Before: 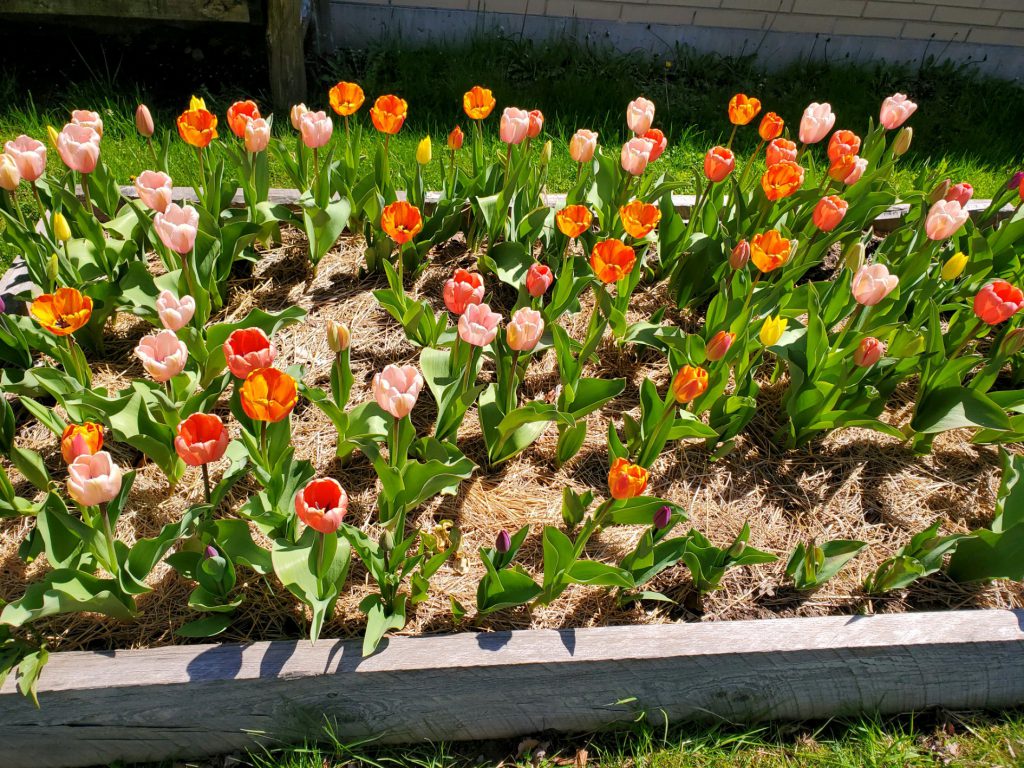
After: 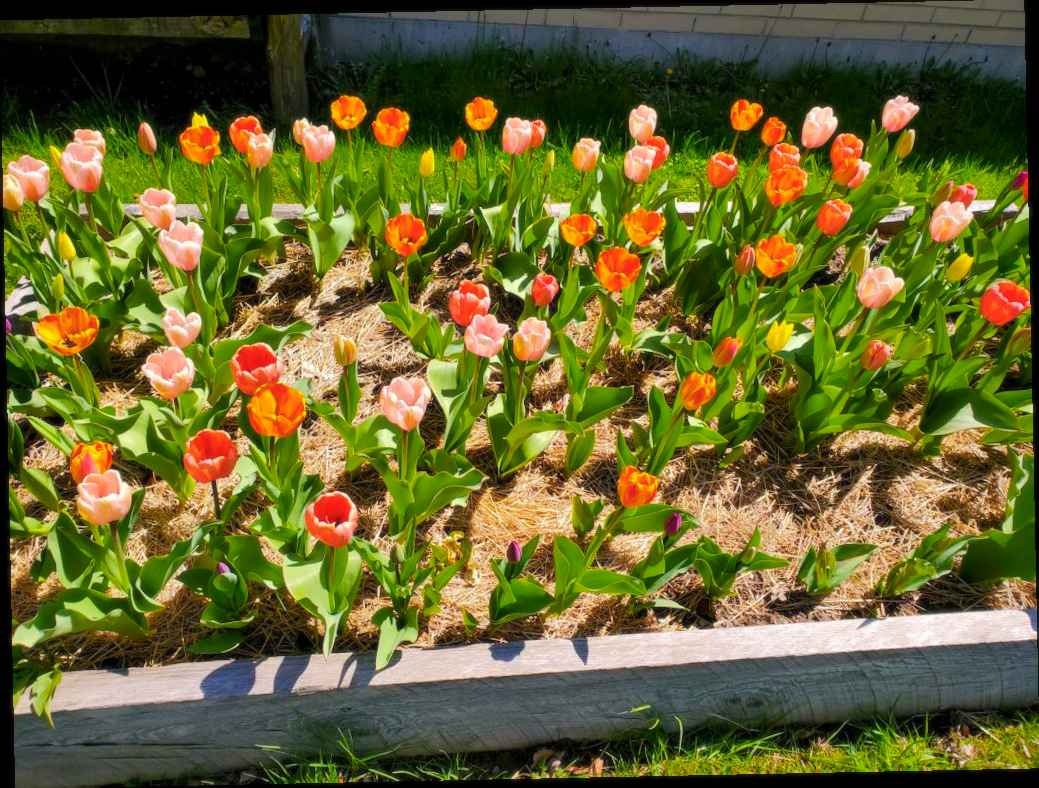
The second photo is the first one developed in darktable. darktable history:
soften: size 10%, saturation 50%, brightness 0.2 EV, mix 10%
color balance rgb: perceptual saturation grading › global saturation 25%, perceptual brilliance grading › mid-tones 10%, perceptual brilliance grading › shadows 15%, global vibrance 20%
rotate and perspective: rotation -1.17°, automatic cropping off
